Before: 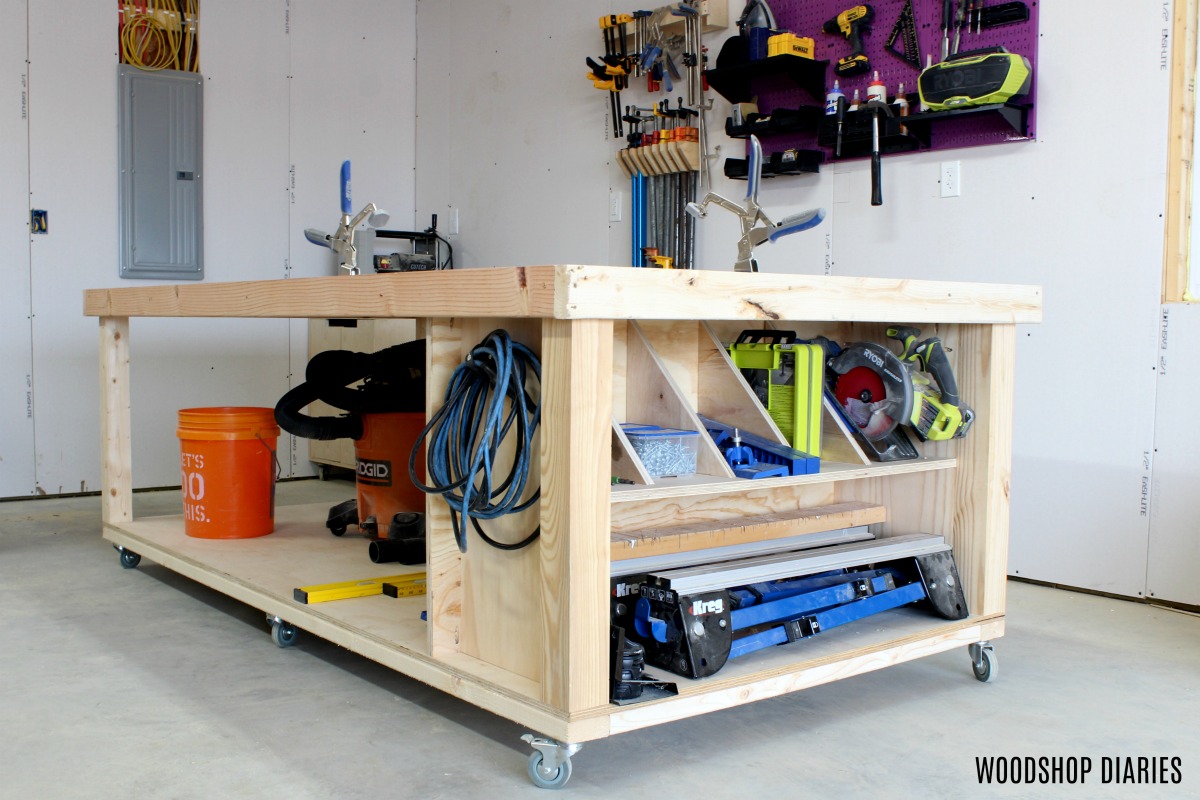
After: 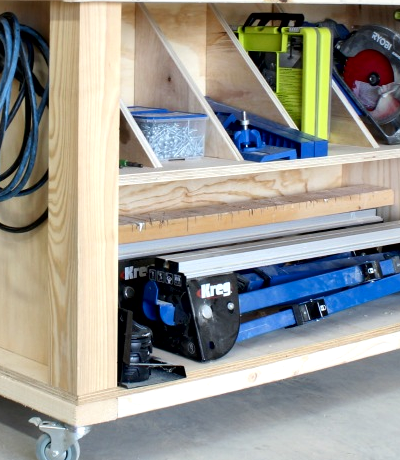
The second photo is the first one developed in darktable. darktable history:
local contrast: mode bilateral grid, contrast 26, coarseness 60, detail 151%, midtone range 0.2
crop: left 41.036%, top 39.638%, right 25.599%, bottom 2.772%
